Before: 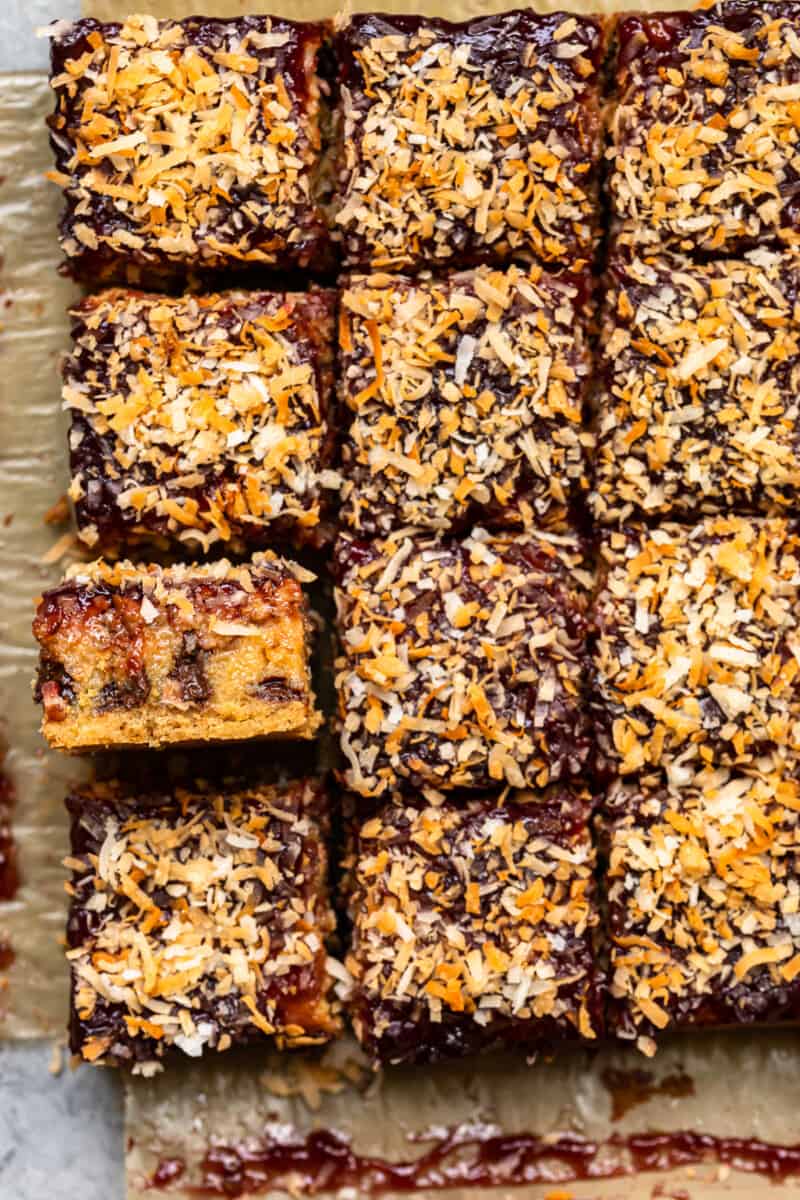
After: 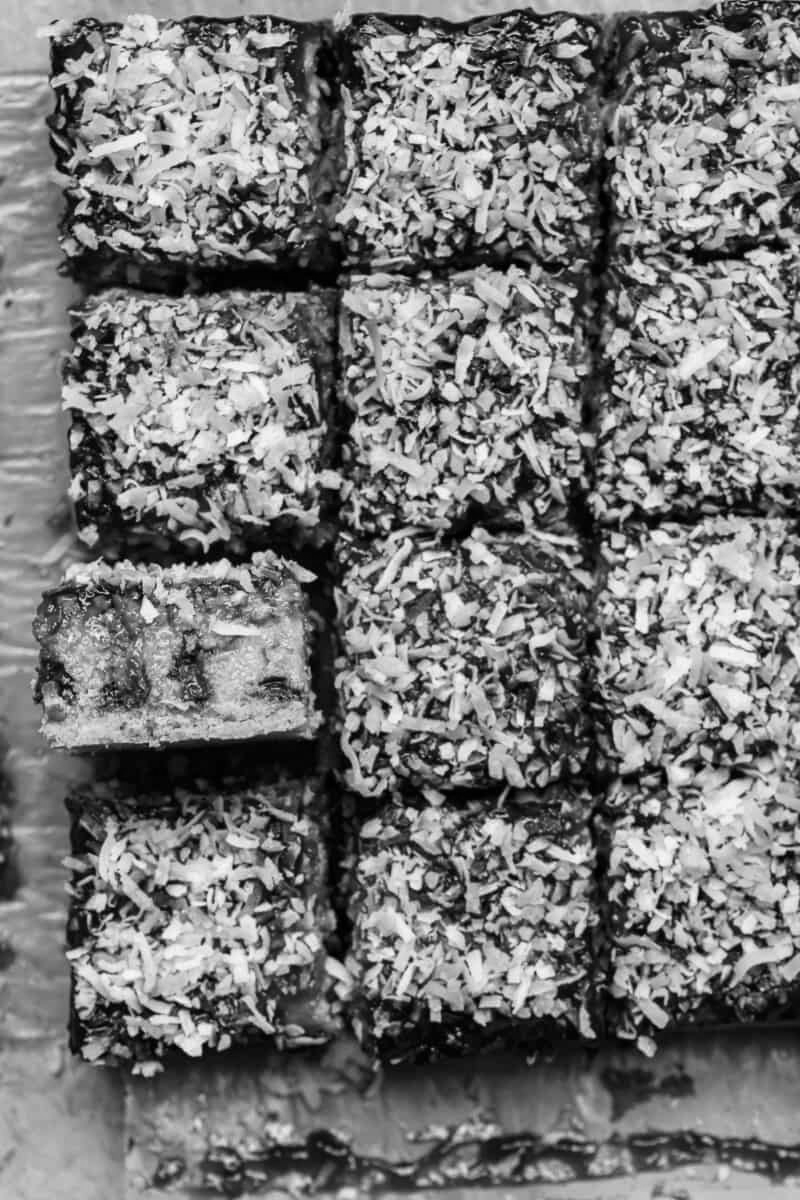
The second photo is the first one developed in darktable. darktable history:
monochrome: a 26.22, b 42.67, size 0.8
